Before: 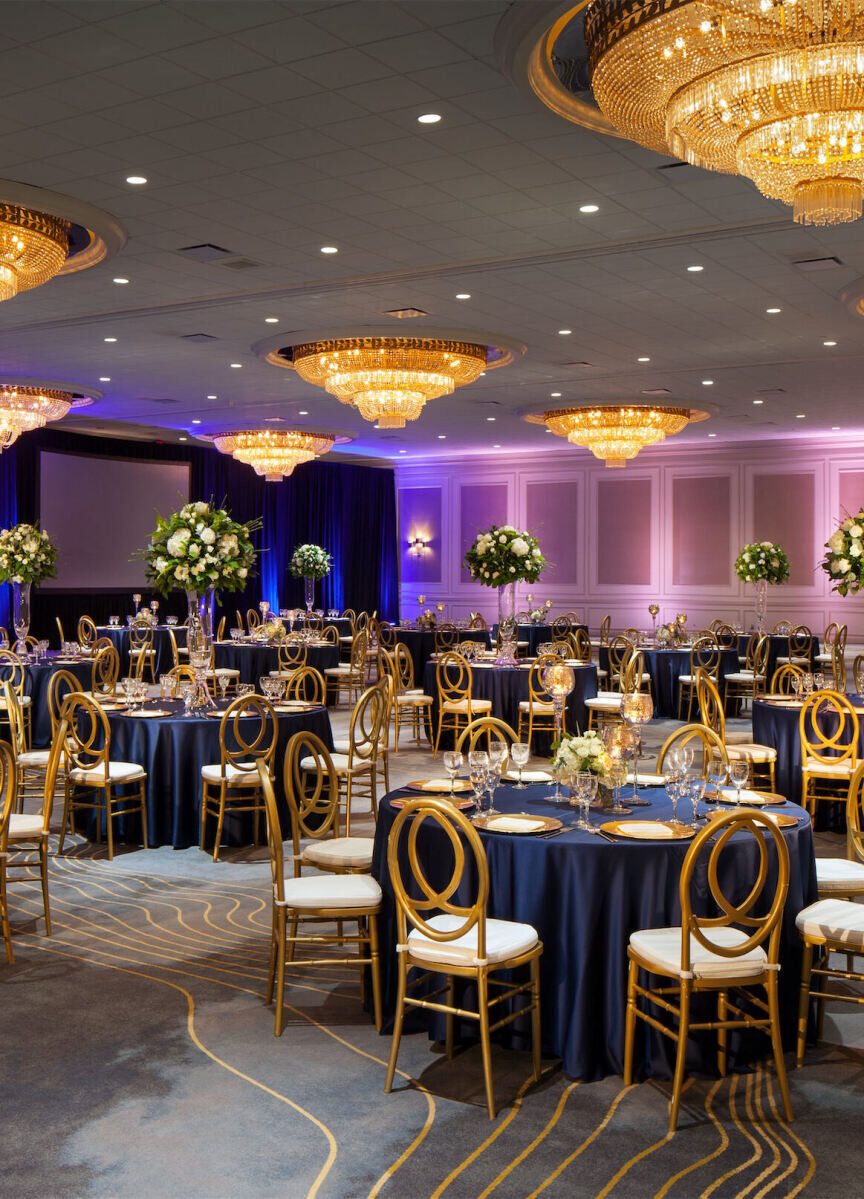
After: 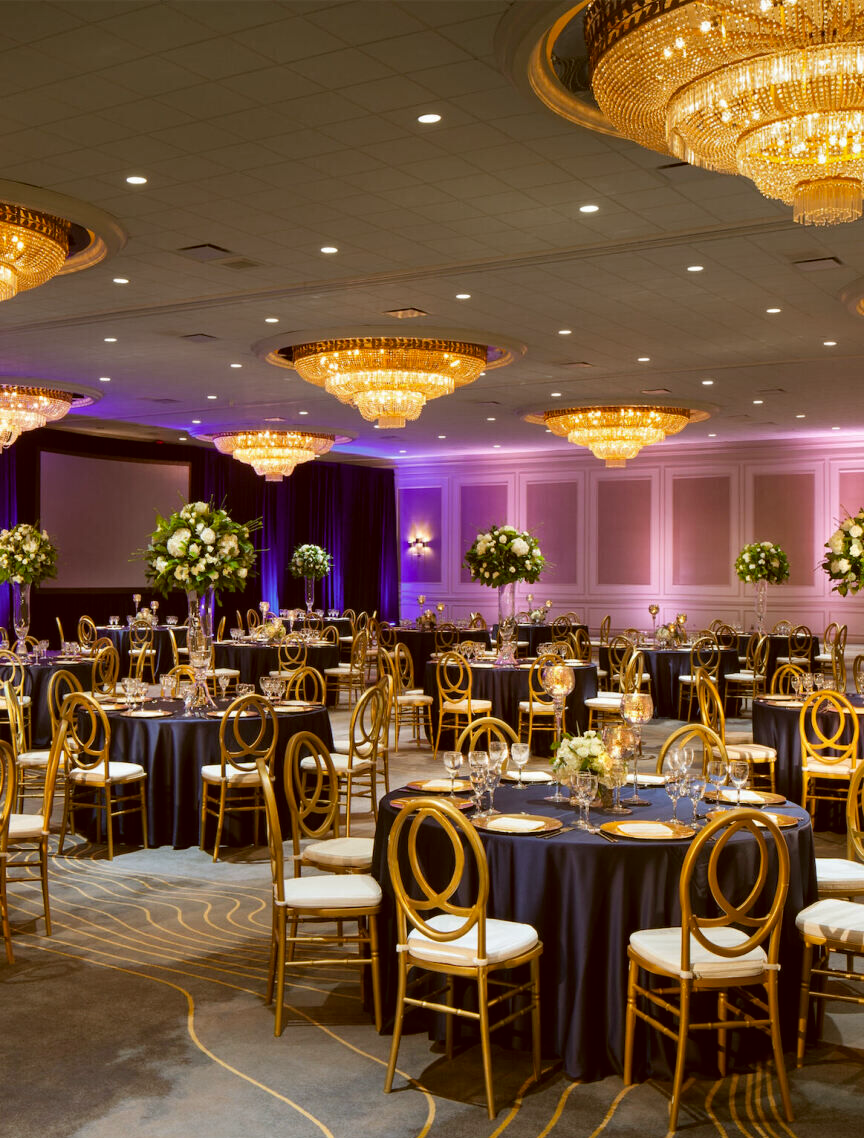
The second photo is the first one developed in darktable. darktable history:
crop and rotate: top 0.007%, bottom 5.042%
color correction: highlights a* -0.624, highlights b* 0.17, shadows a* 4.35, shadows b* 20.74
